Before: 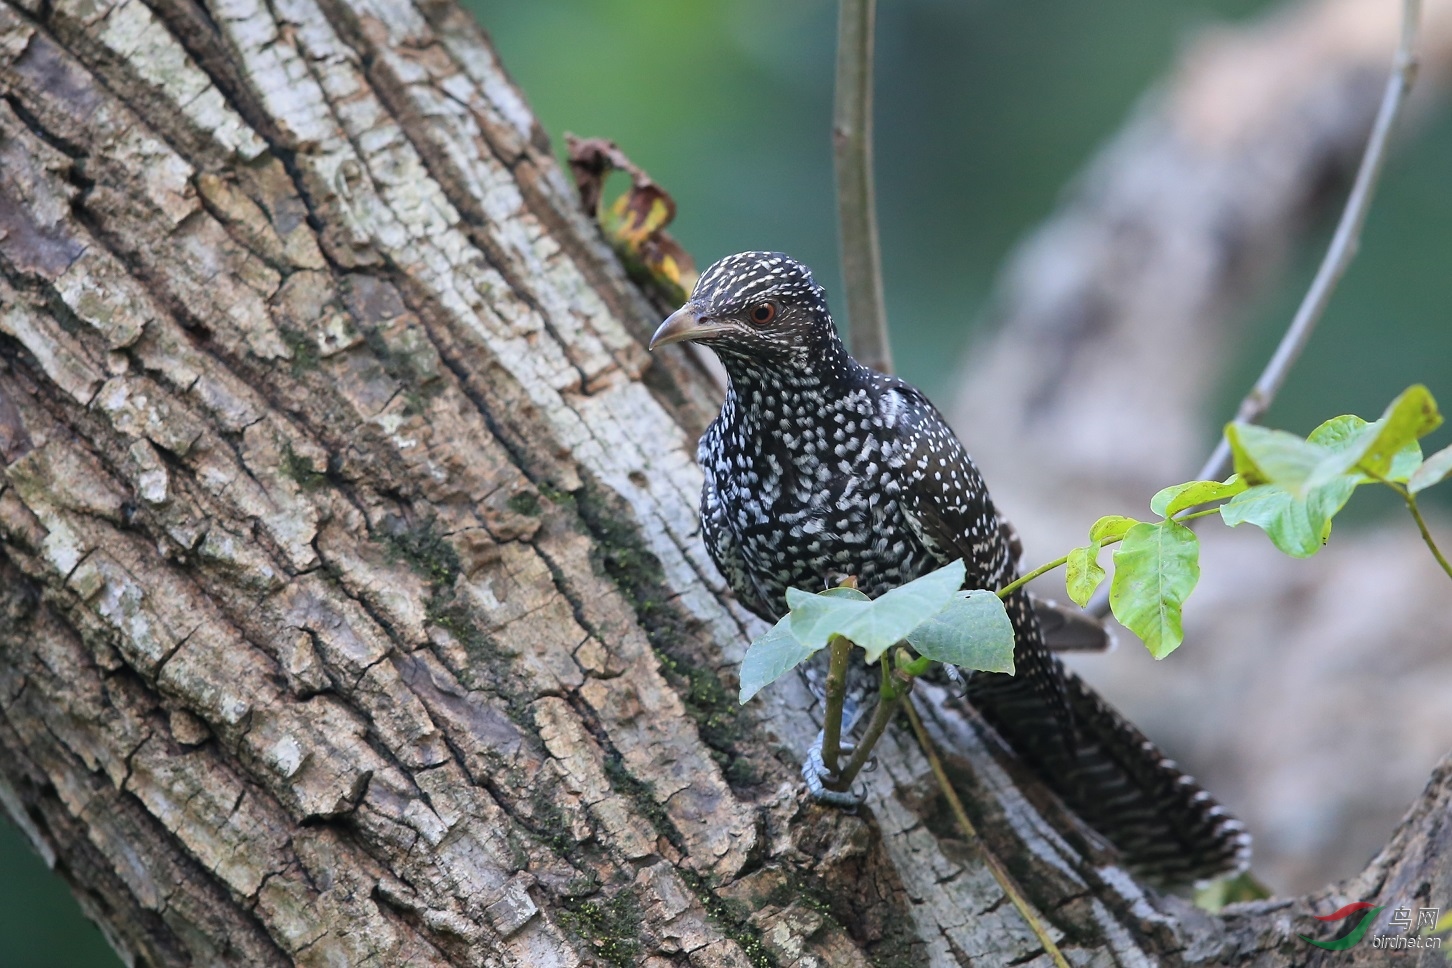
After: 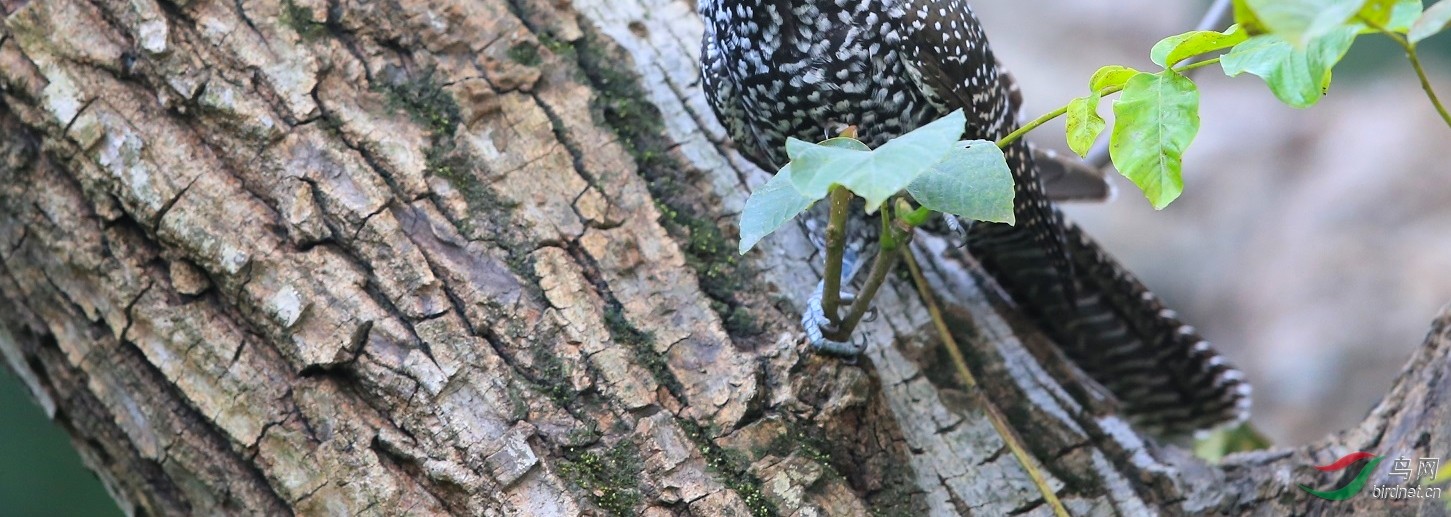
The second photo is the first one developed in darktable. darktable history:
contrast brightness saturation: brightness 0.089, saturation 0.192
crop and rotate: top 46.514%, right 0.04%
local contrast: mode bilateral grid, contrast 21, coarseness 50, detail 119%, midtone range 0.2
